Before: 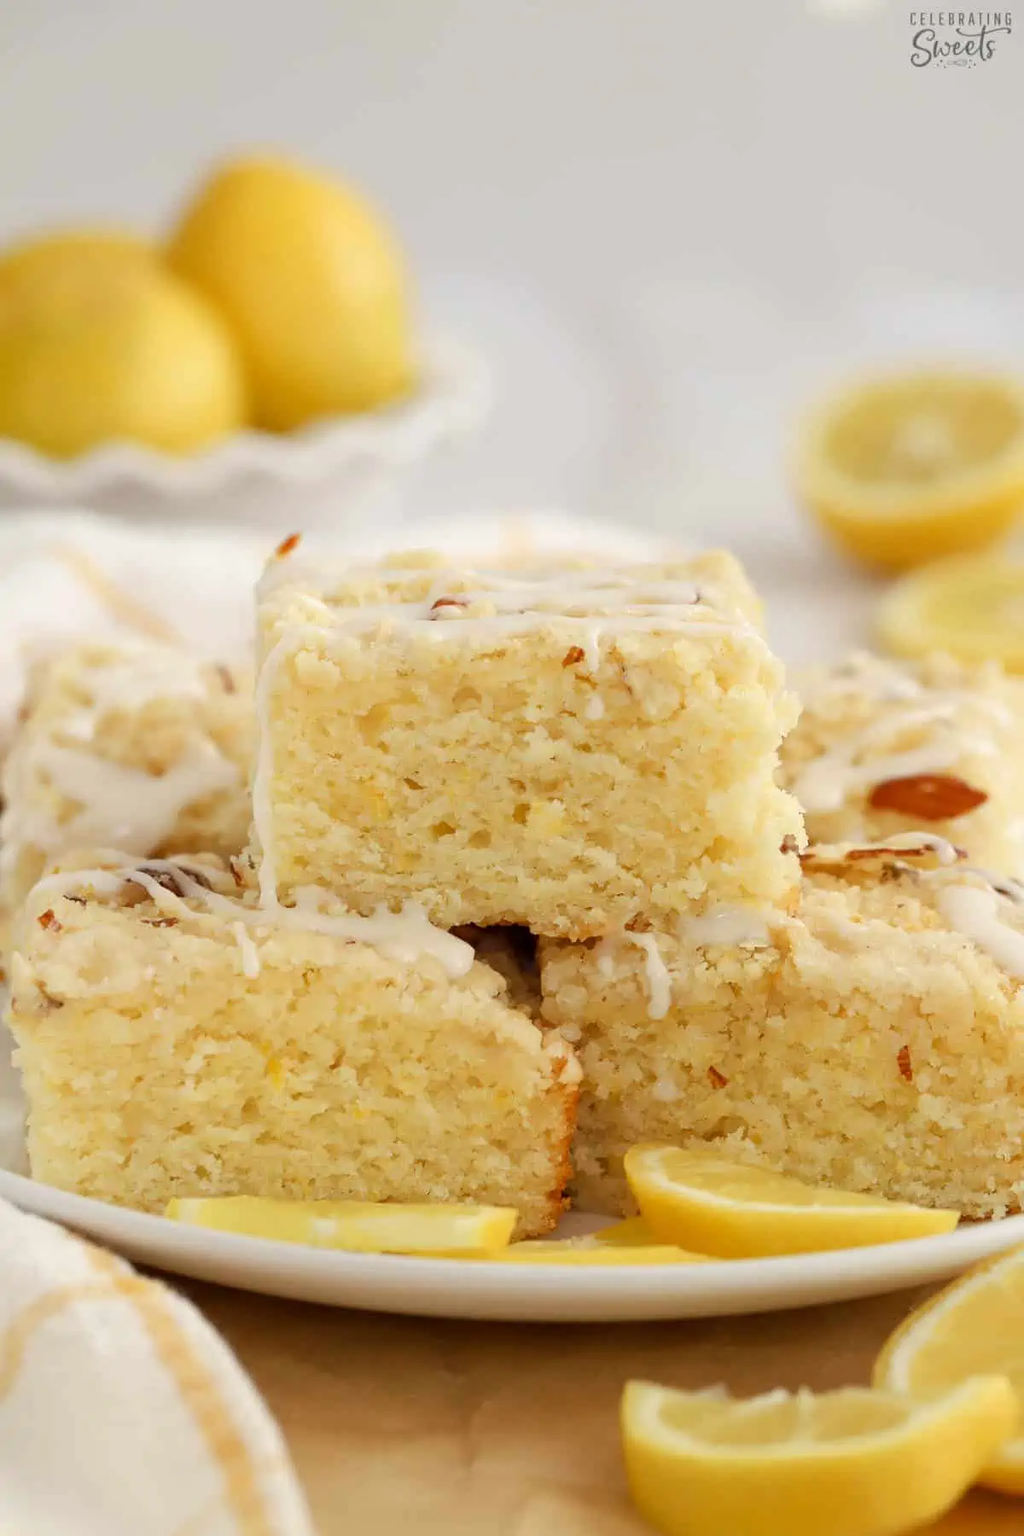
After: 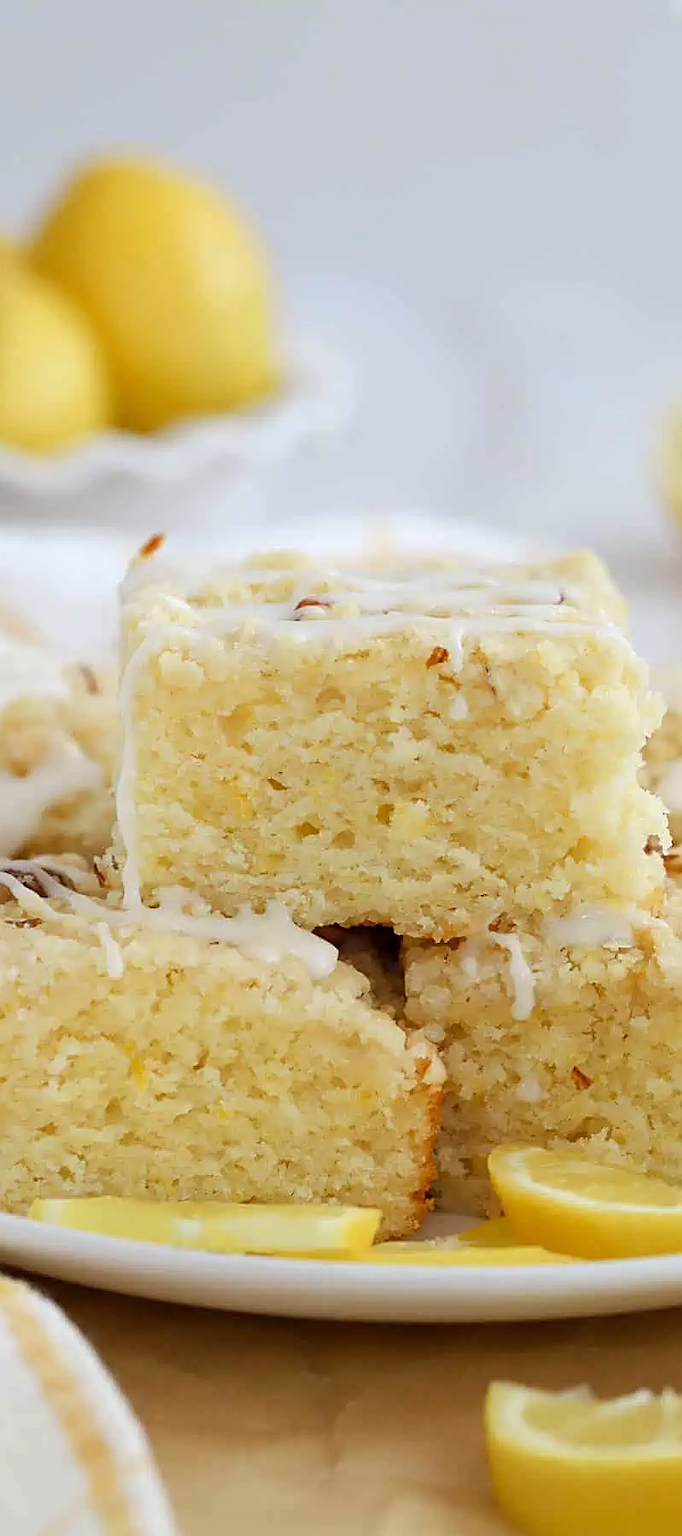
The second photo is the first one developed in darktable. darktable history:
white balance: red 0.954, blue 1.079
crop and rotate: left 13.409%, right 19.924%
sharpen: on, module defaults
tone equalizer: on, module defaults
